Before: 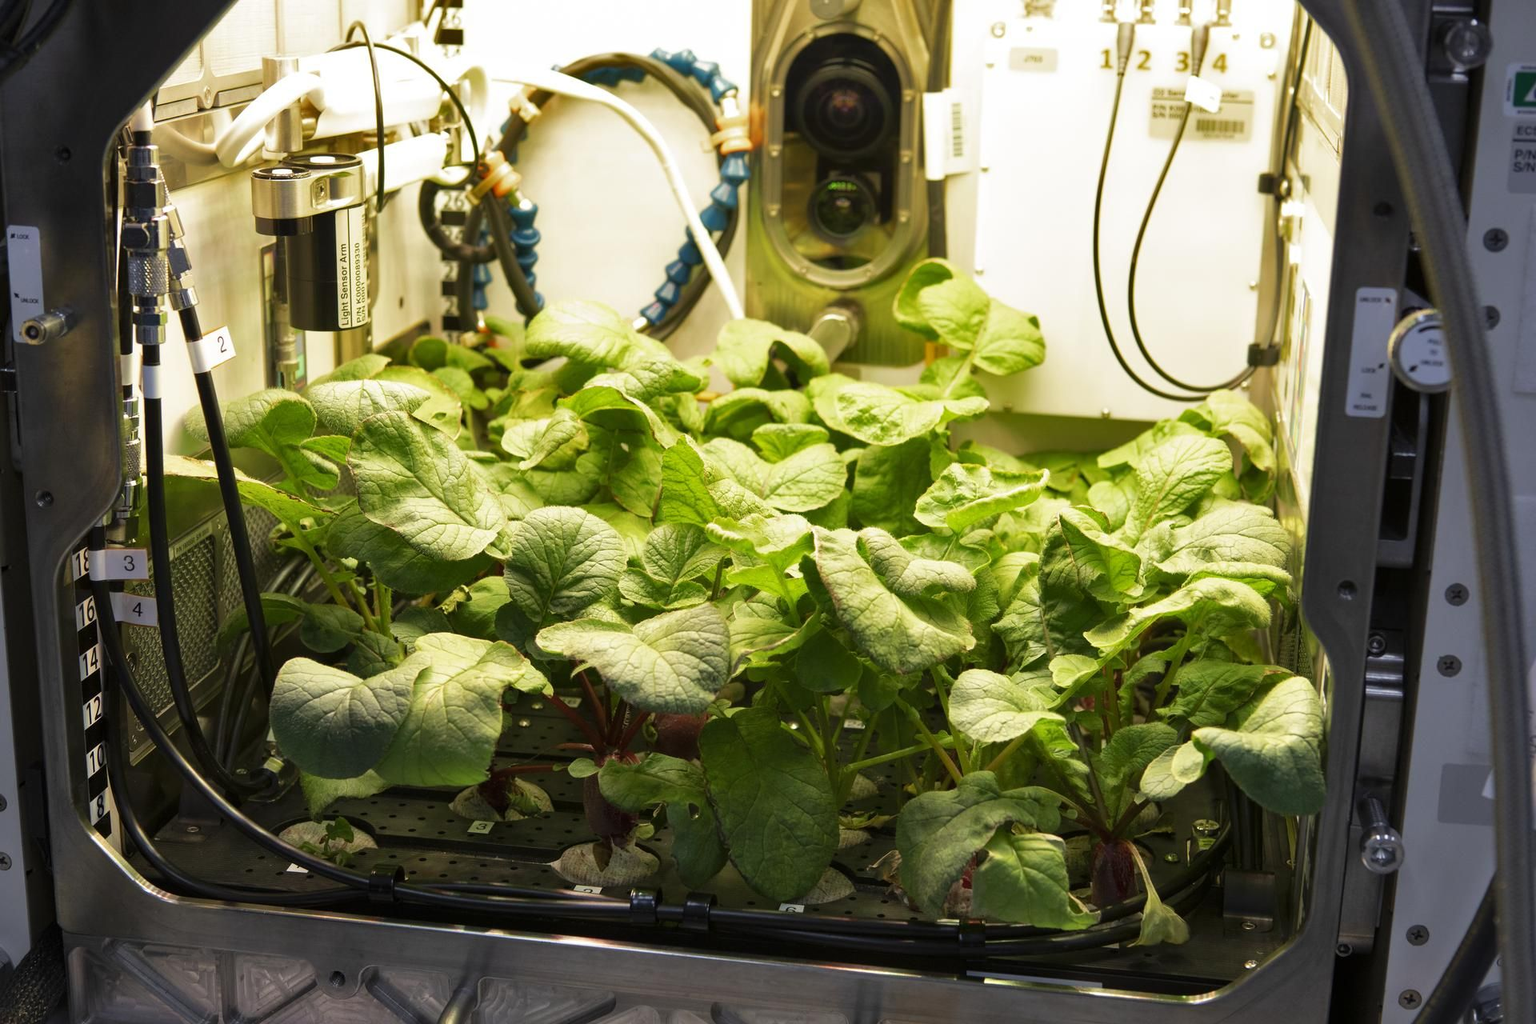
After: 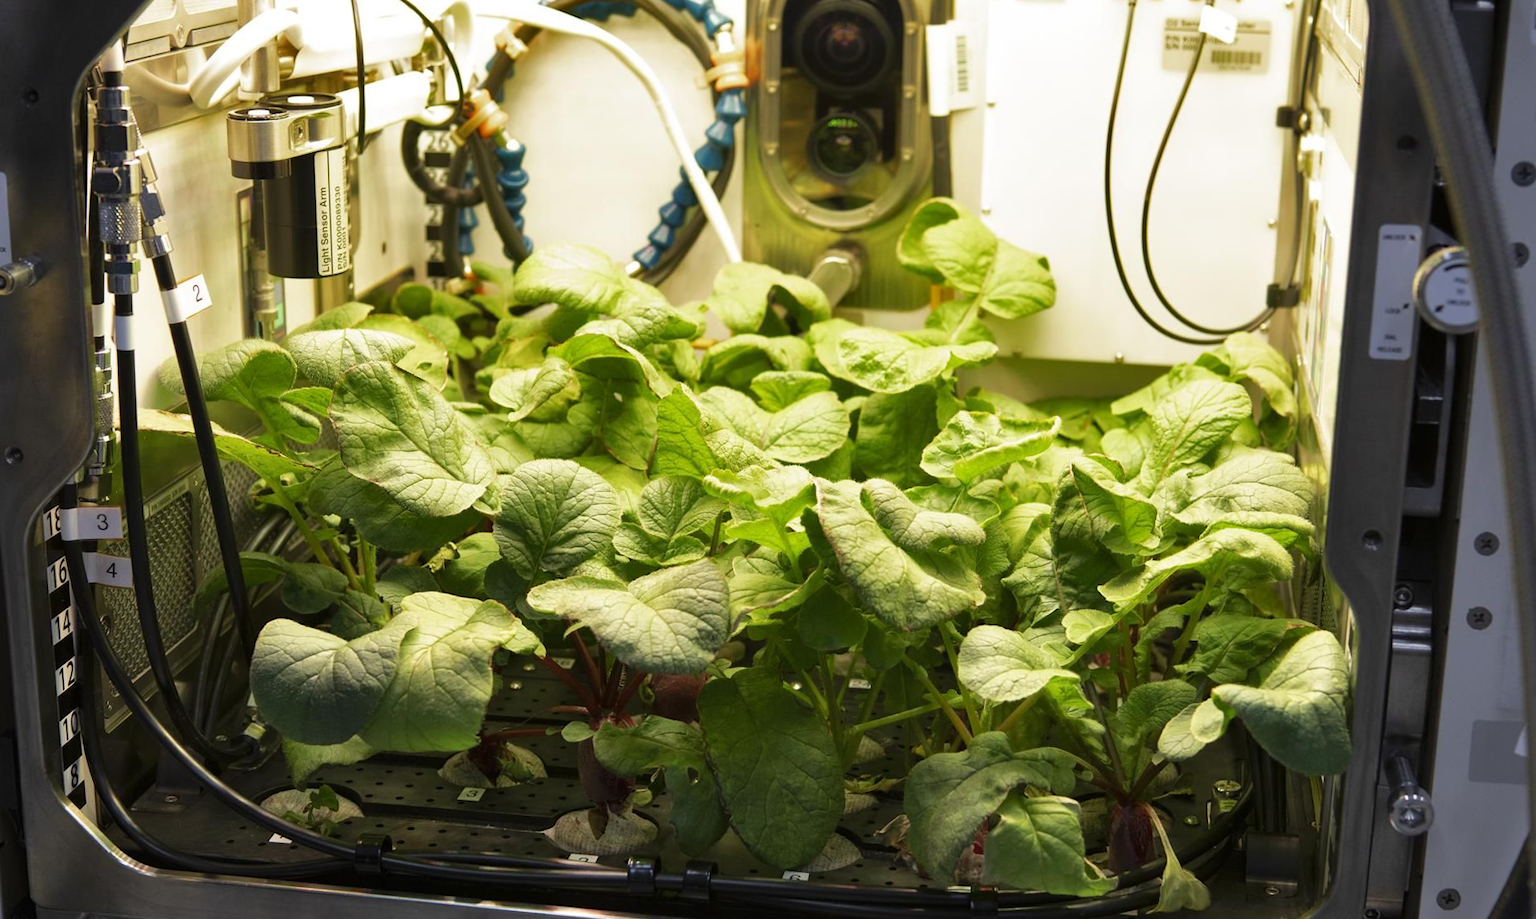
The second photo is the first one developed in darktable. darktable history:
rotate and perspective: rotation -0.45°, automatic cropping original format, crop left 0.008, crop right 0.992, crop top 0.012, crop bottom 0.988
crop: left 1.507%, top 6.147%, right 1.379%, bottom 6.637%
